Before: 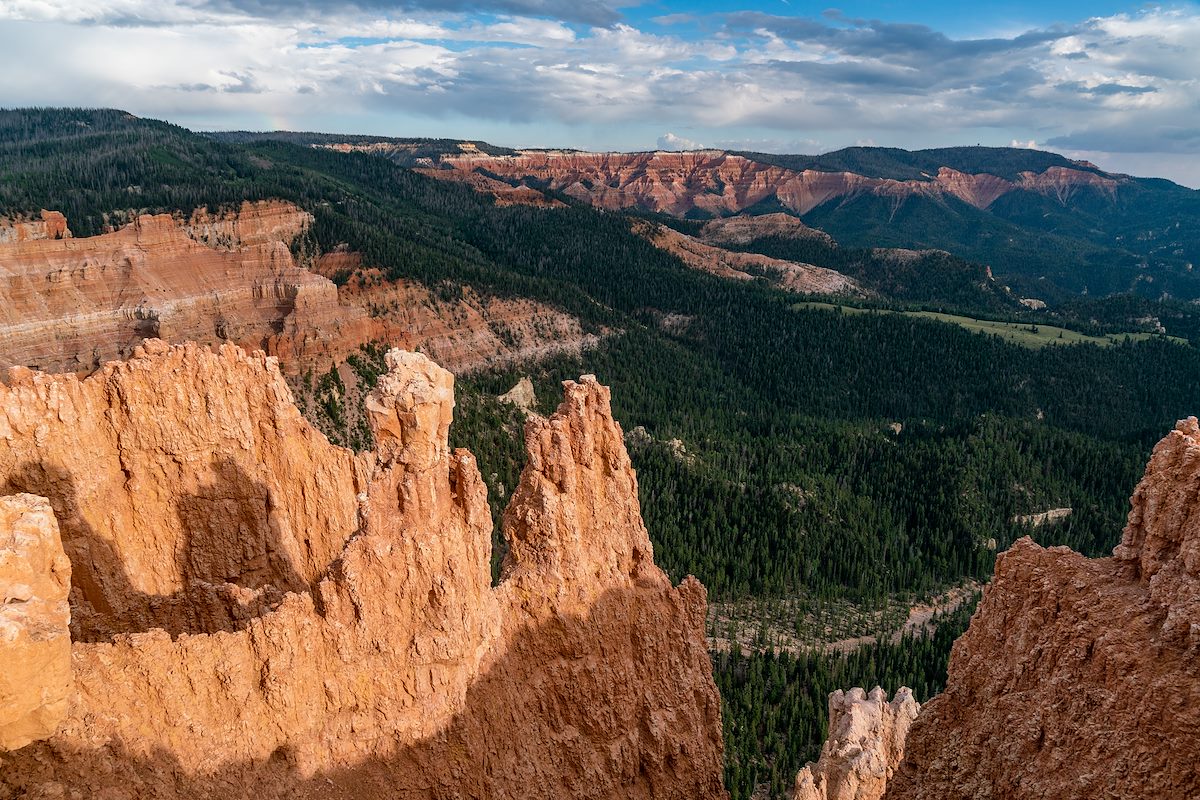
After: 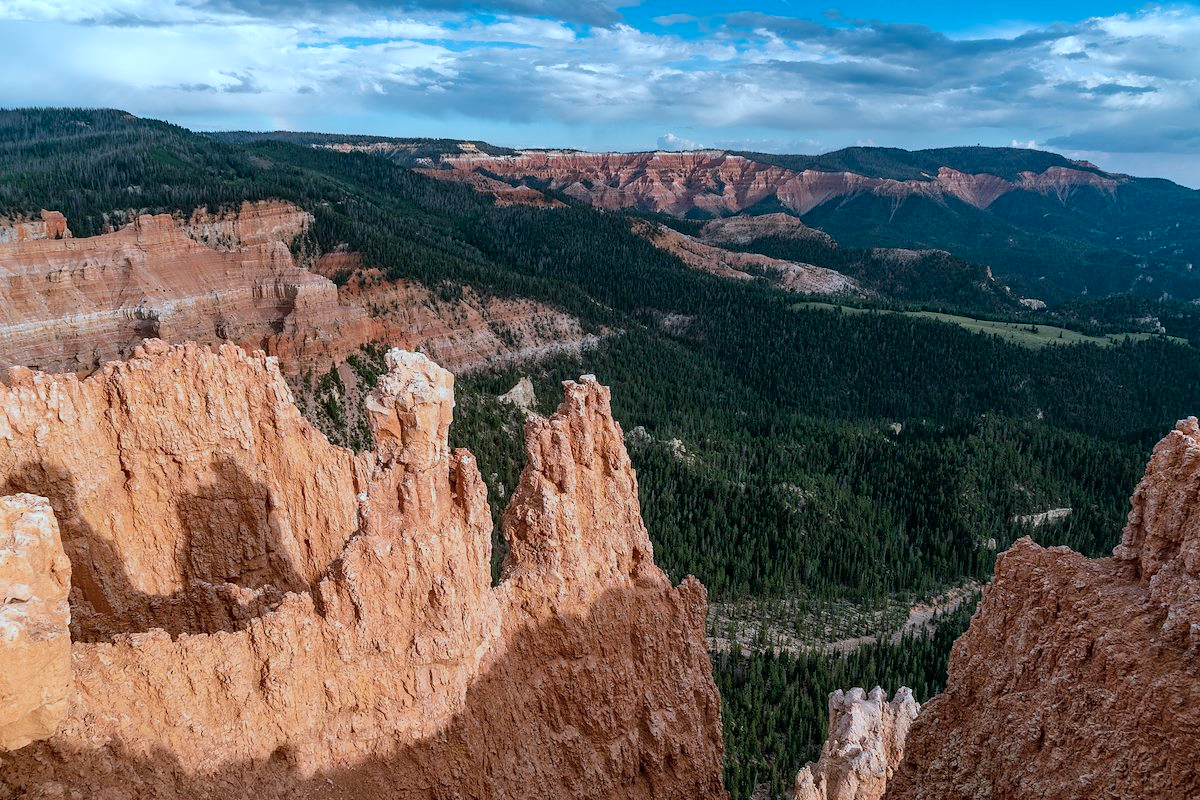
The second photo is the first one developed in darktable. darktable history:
color correction: highlights a* -9.7, highlights b* -21.14
